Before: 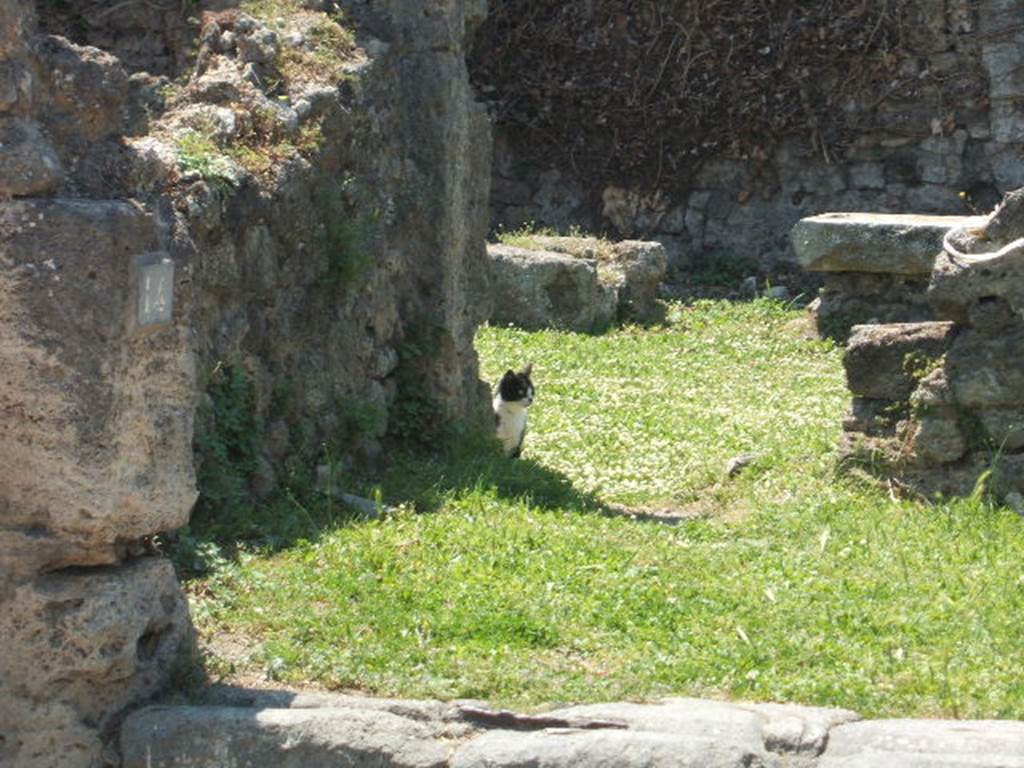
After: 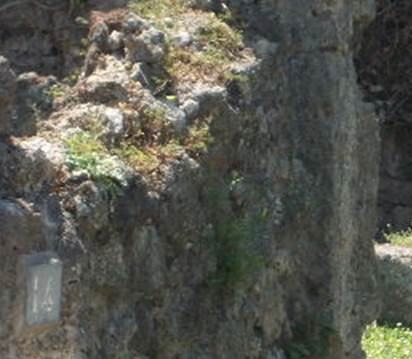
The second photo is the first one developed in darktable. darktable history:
crop and rotate: left 11.024%, top 0.09%, right 48.647%, bottom 53.059%
